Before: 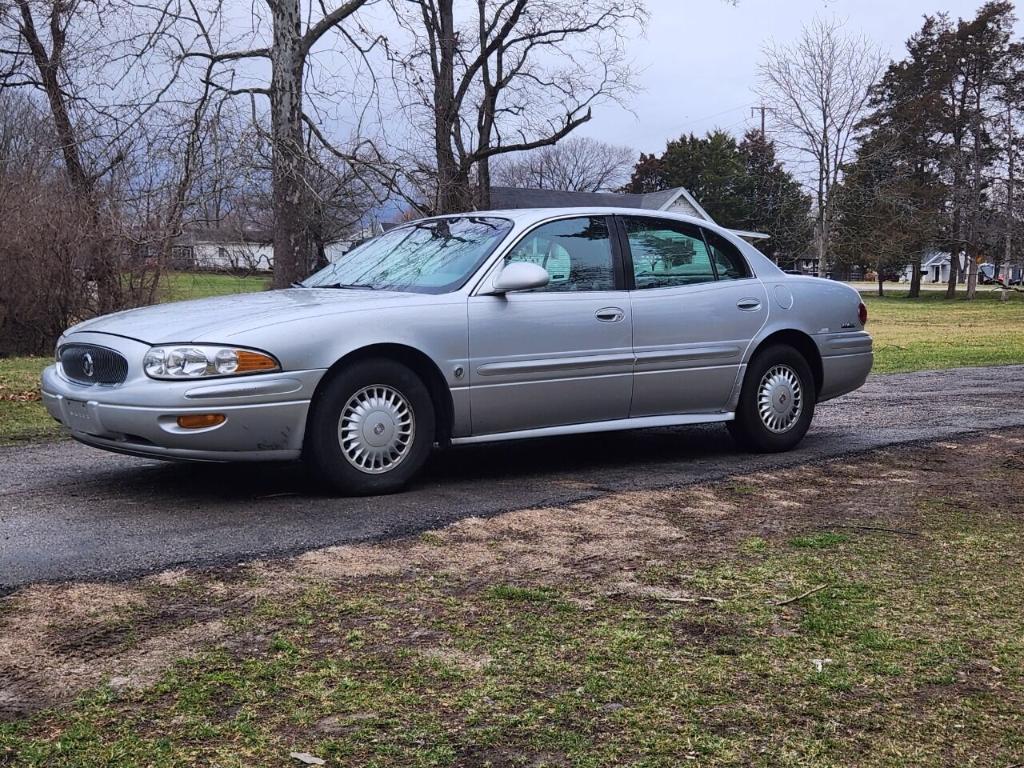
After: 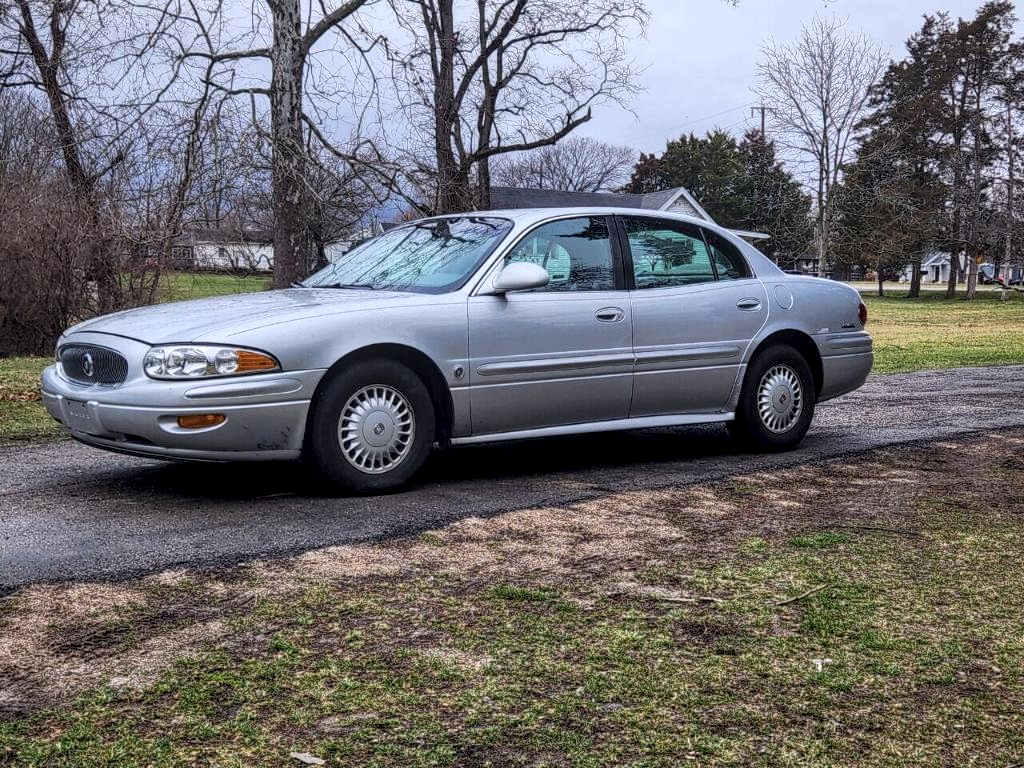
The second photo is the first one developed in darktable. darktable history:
local contrast: highlights 62%, detail 143%, midtone range 0.421
